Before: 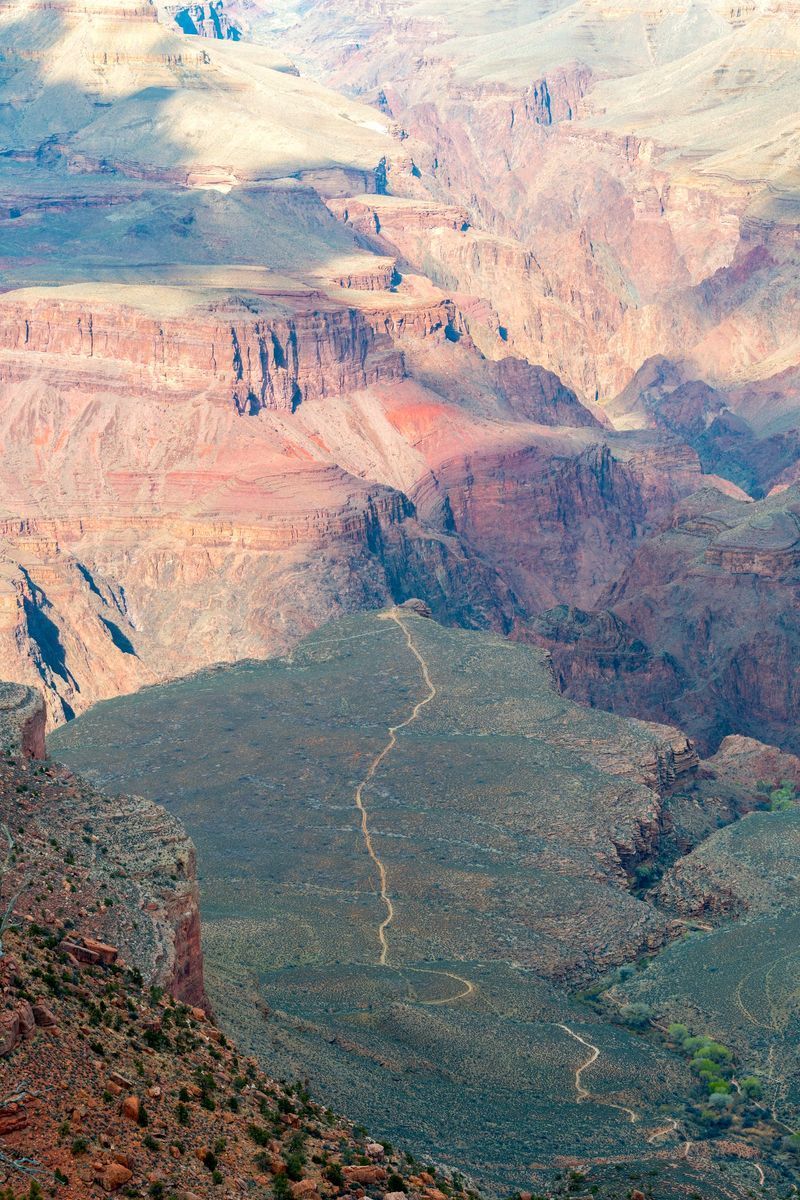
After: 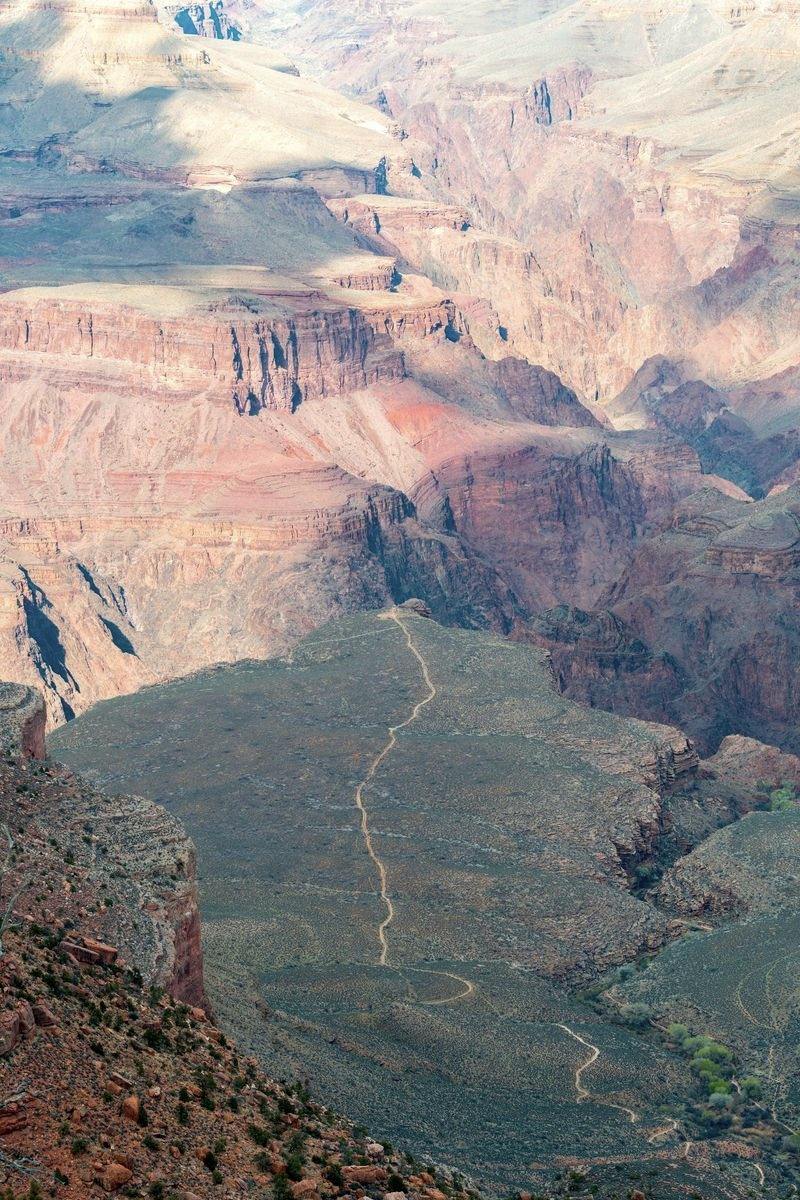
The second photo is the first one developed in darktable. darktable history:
contrast brightness saturation: contrast 0.058, brightness -0.006, saturation -0.241
